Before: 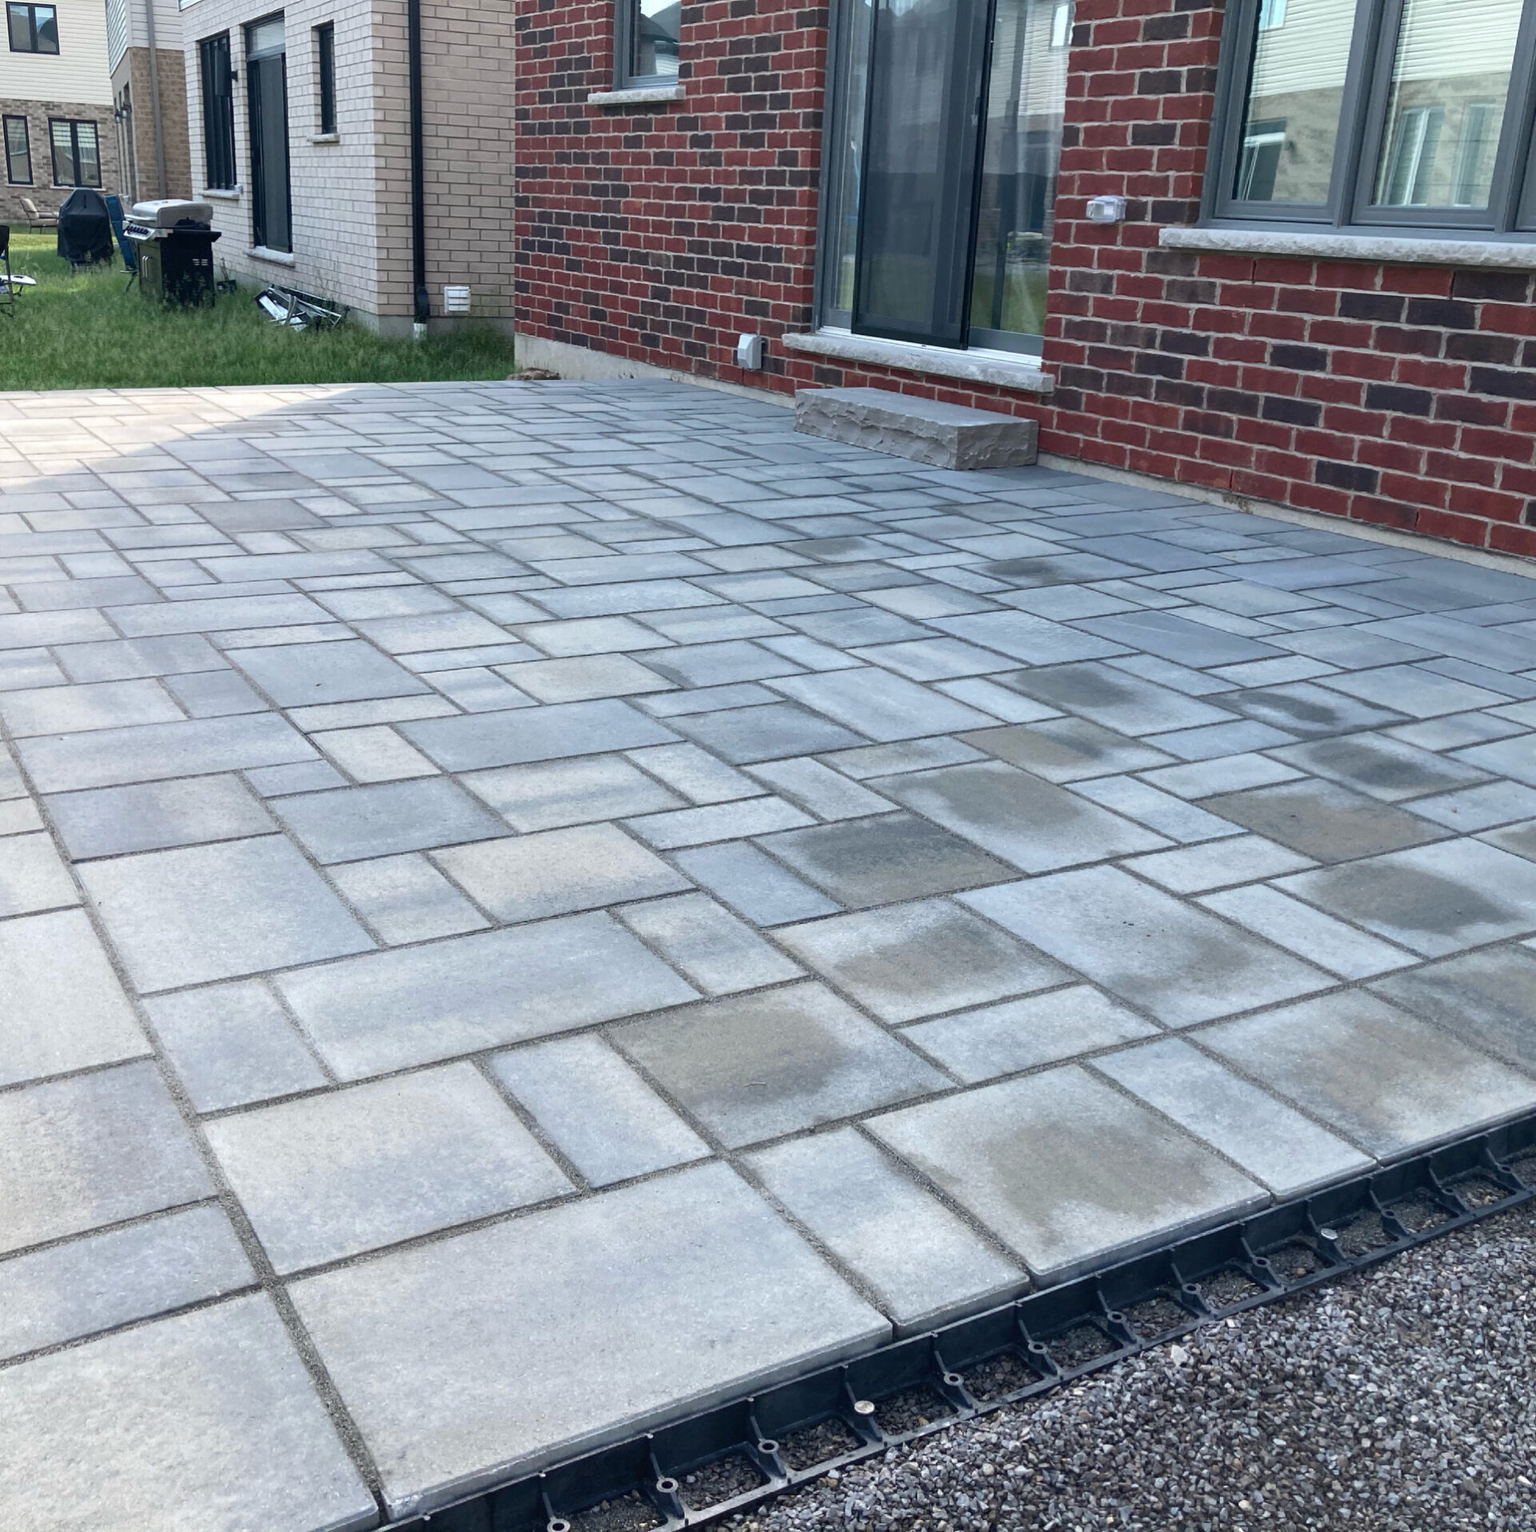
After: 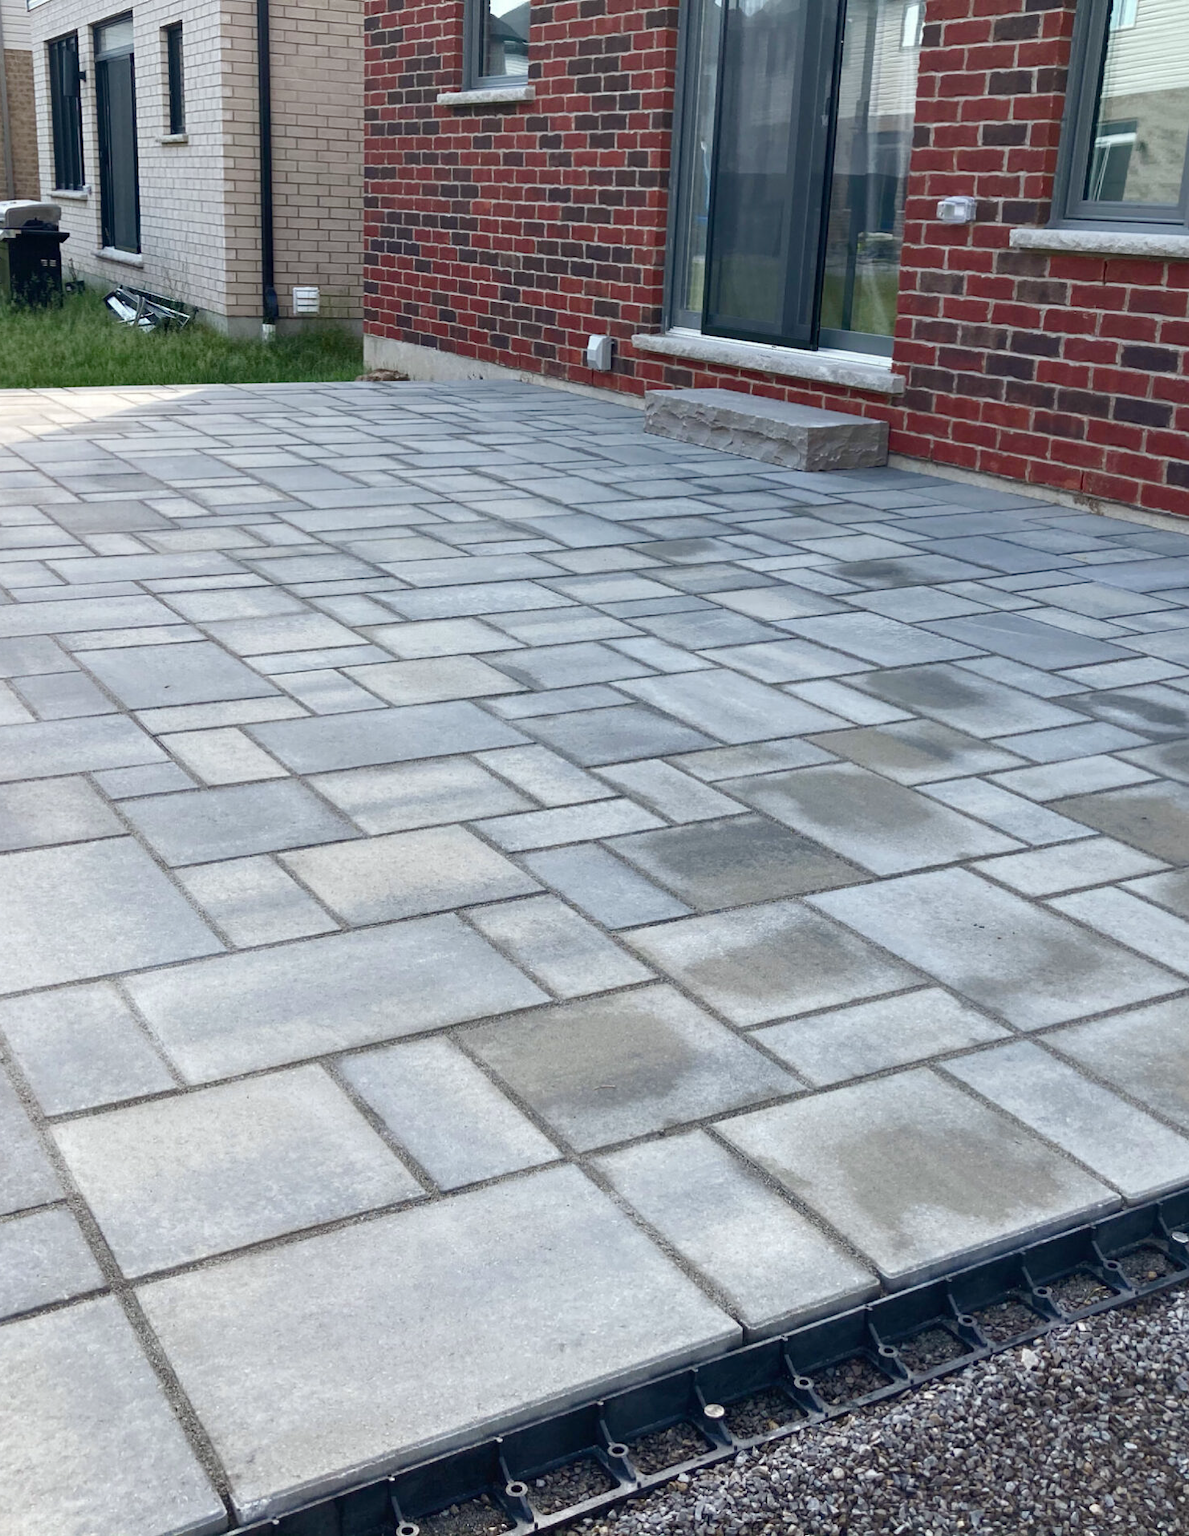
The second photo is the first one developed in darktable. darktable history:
color balance rgb: power › chroma 0.706%, power › hue 60°, perceptual saturation grading › global saturation 20%, perceptual saturation grading › highlights -49.775%, perceptual saturation grading › shadows 24.873%
crop: left 9.897%, right 12.826%
